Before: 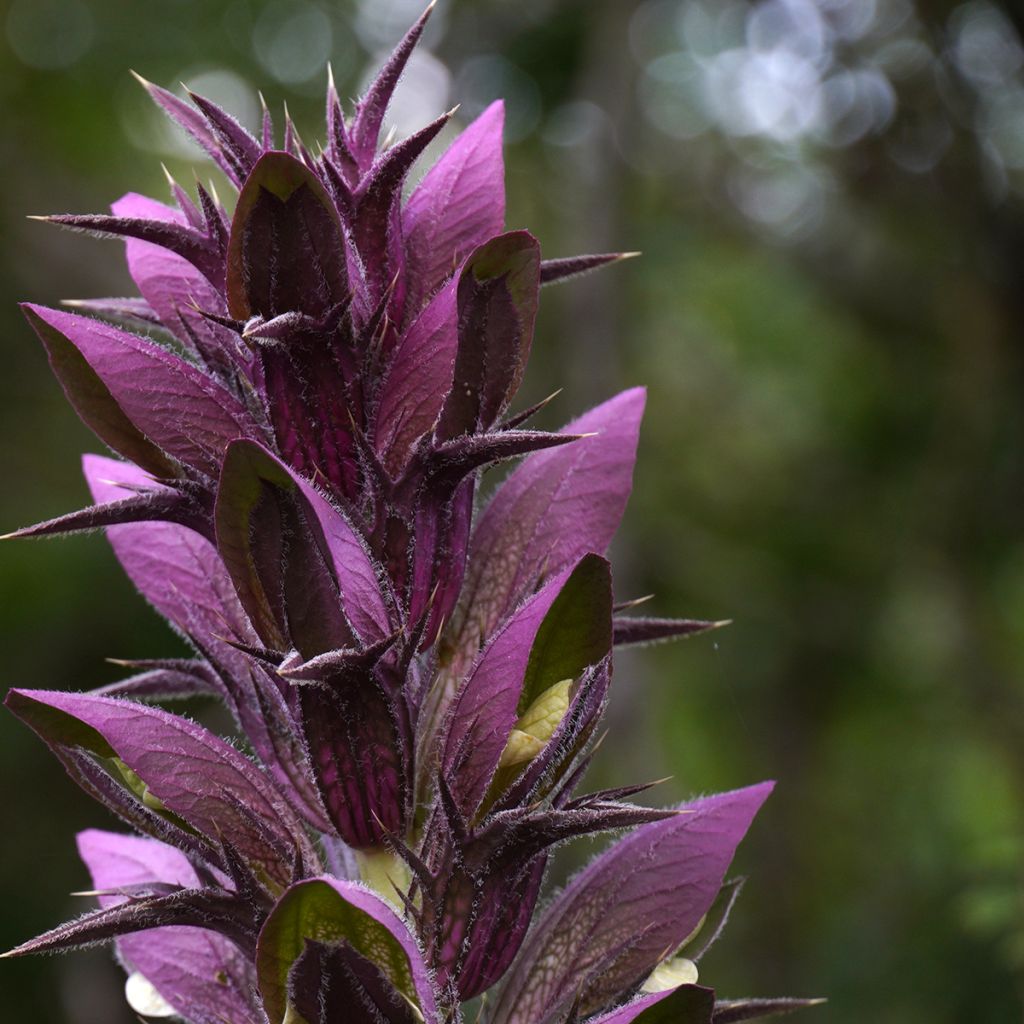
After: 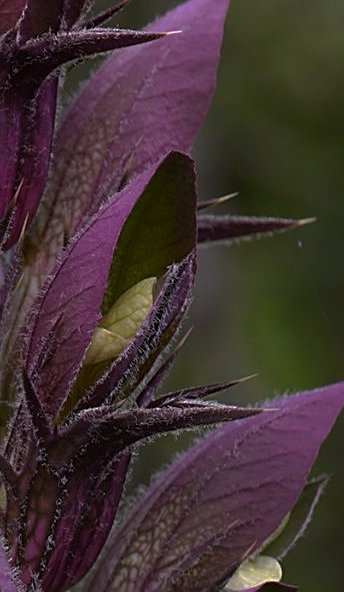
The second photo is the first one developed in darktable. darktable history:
crop: left 40.665%, top 39.323%, right 25.721%, bottom 2.857%
sharpen: on, module defaults
base curve: curves: ch0 [(0, 0) (0.841, 0.609) (1, 1)], preserve colors none
color balance rgb: perceptual saturation grading › global saturation 0.033%
